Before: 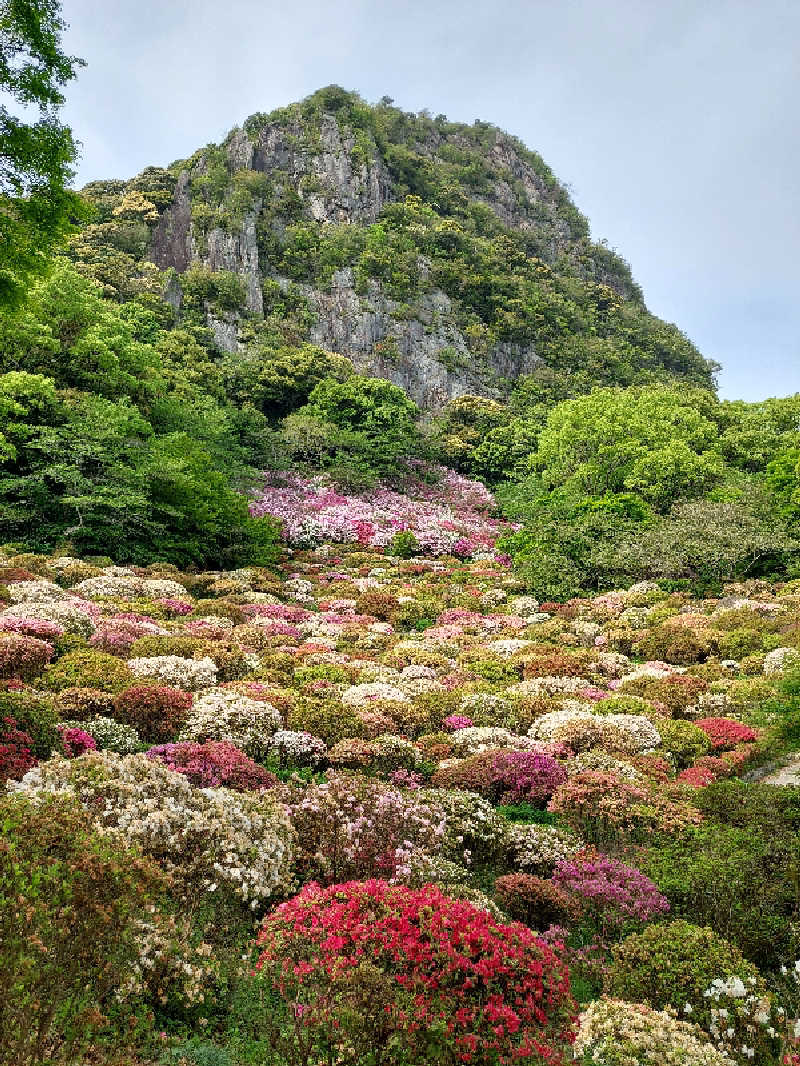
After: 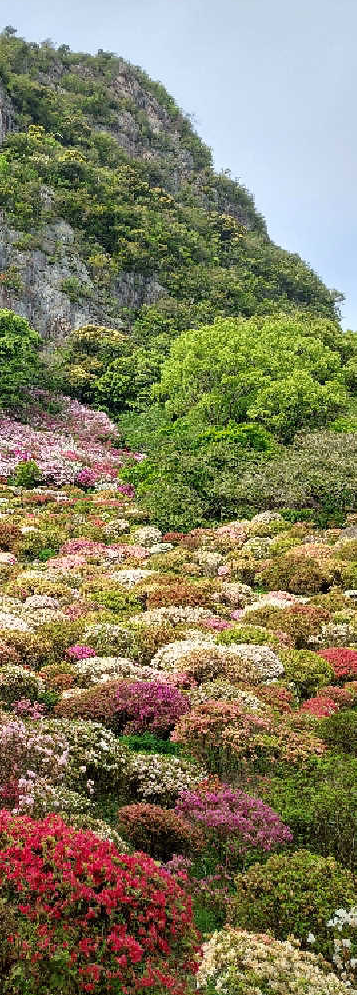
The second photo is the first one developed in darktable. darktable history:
crop: left 47.235%, top 6.63%, right 8.111%
